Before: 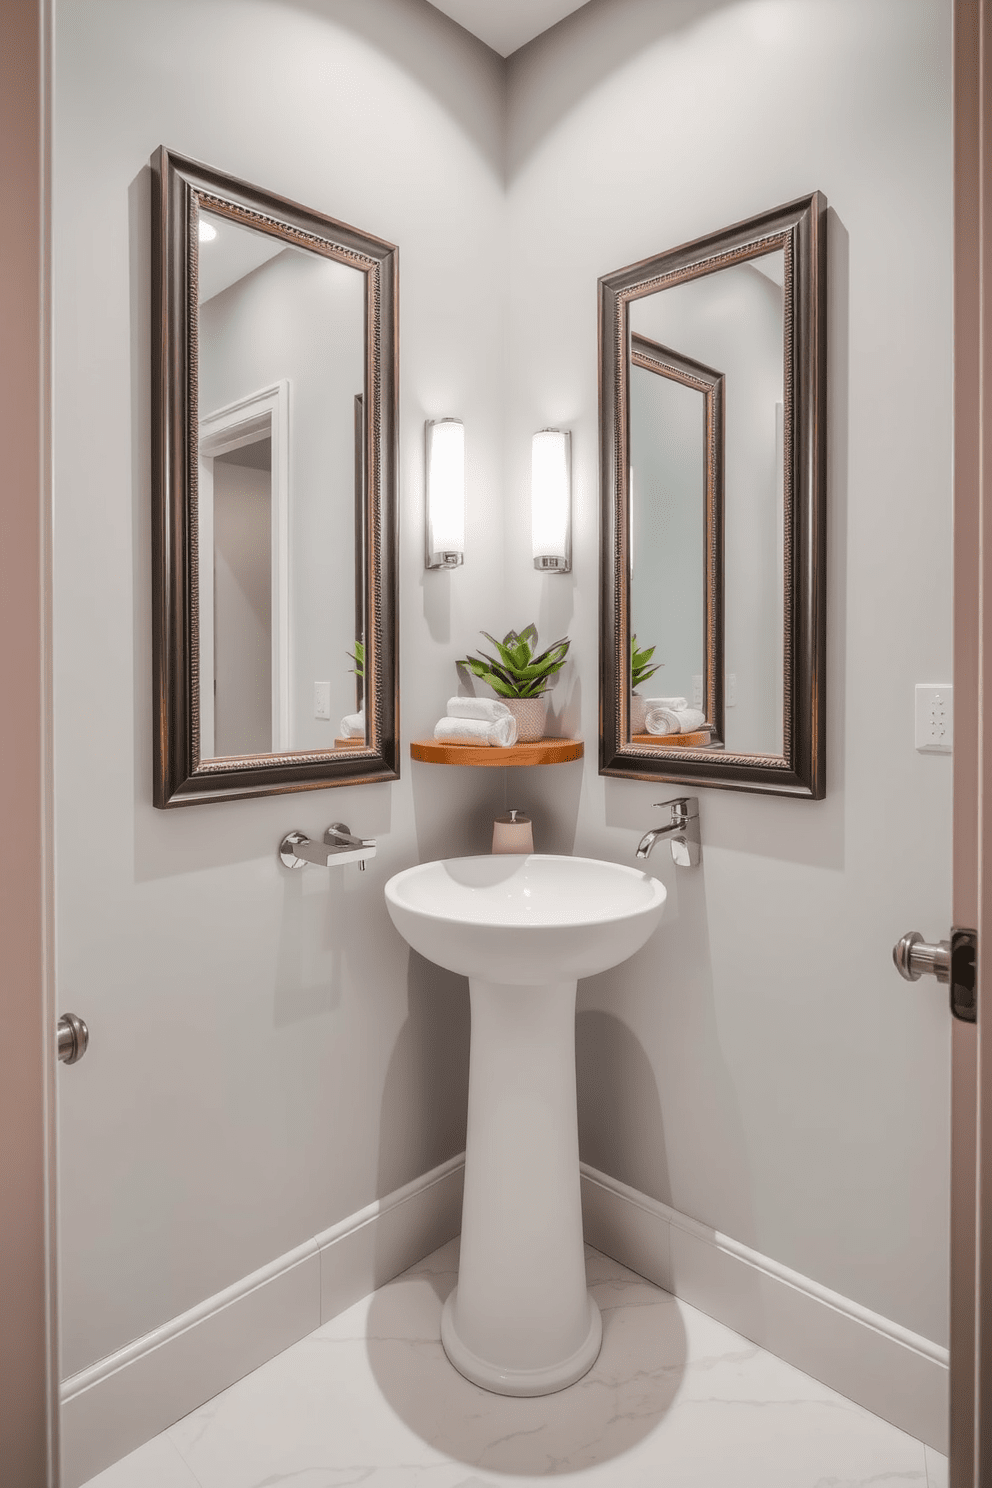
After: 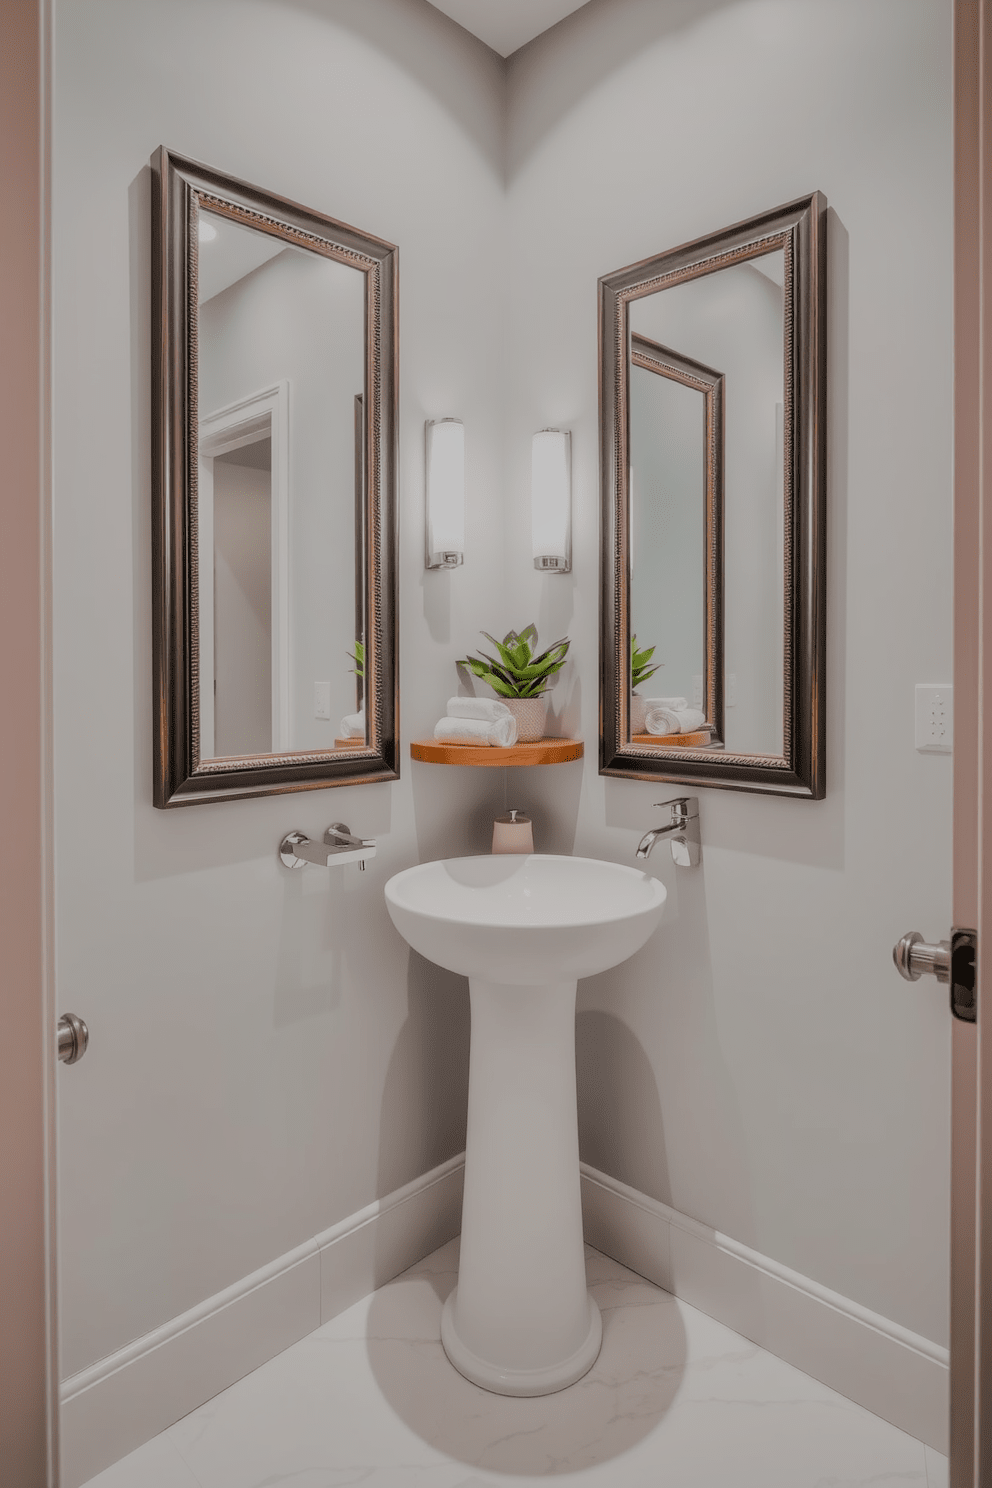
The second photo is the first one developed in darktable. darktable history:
filmic rgb: black relative exposure -6.95 EV, white relative exposure 5.68 EV, hardness 2.86, enable highlight reconstruction true
shadows and highlights: on, module defaults
